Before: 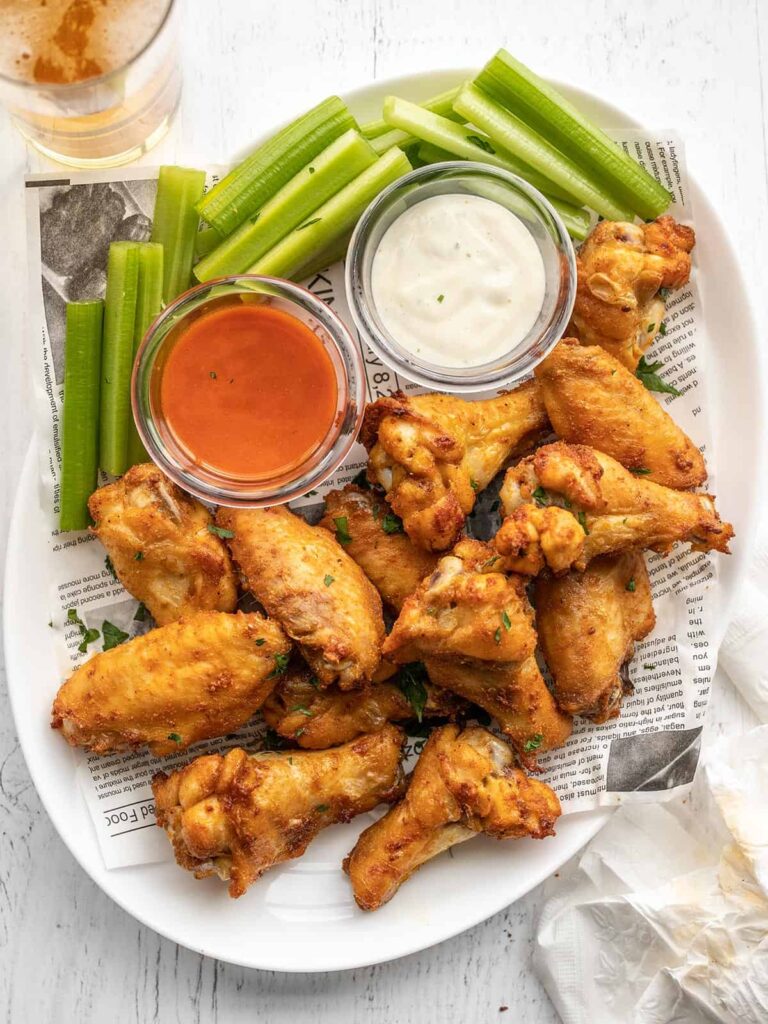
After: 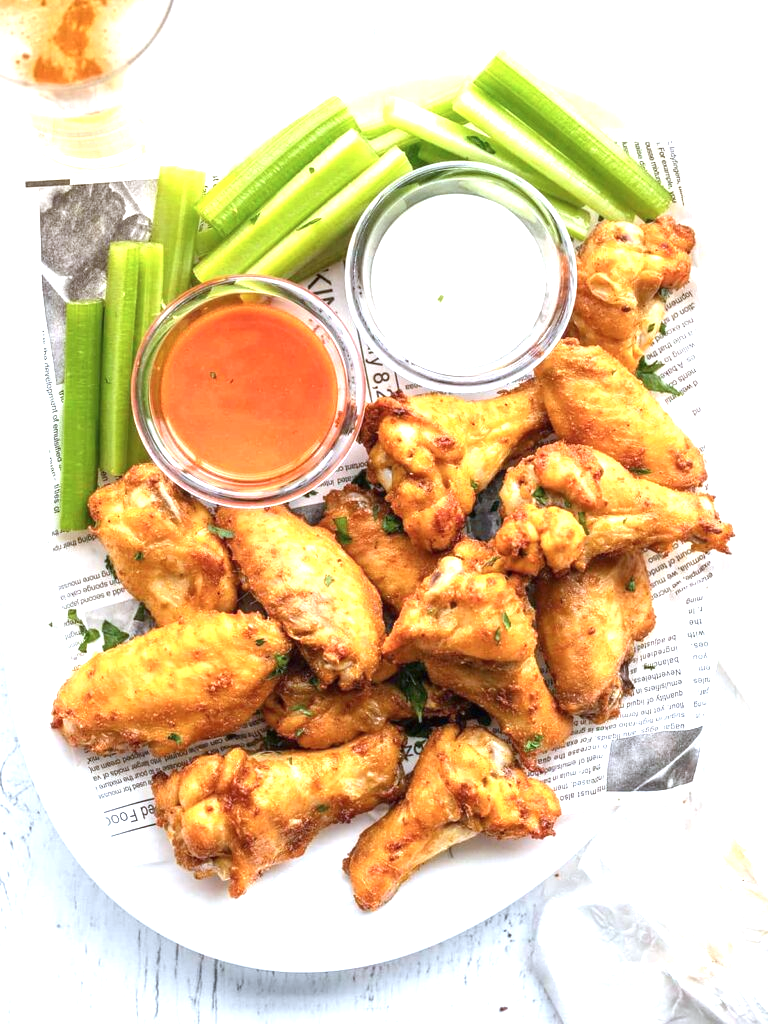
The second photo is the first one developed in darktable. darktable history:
color calibration: x 0.37, y 0.382, temperature 4309.79 K
exposure: black level correction 0, exposure 1.106 EV, compensate exposure bias true, compensate highlight preservation false
